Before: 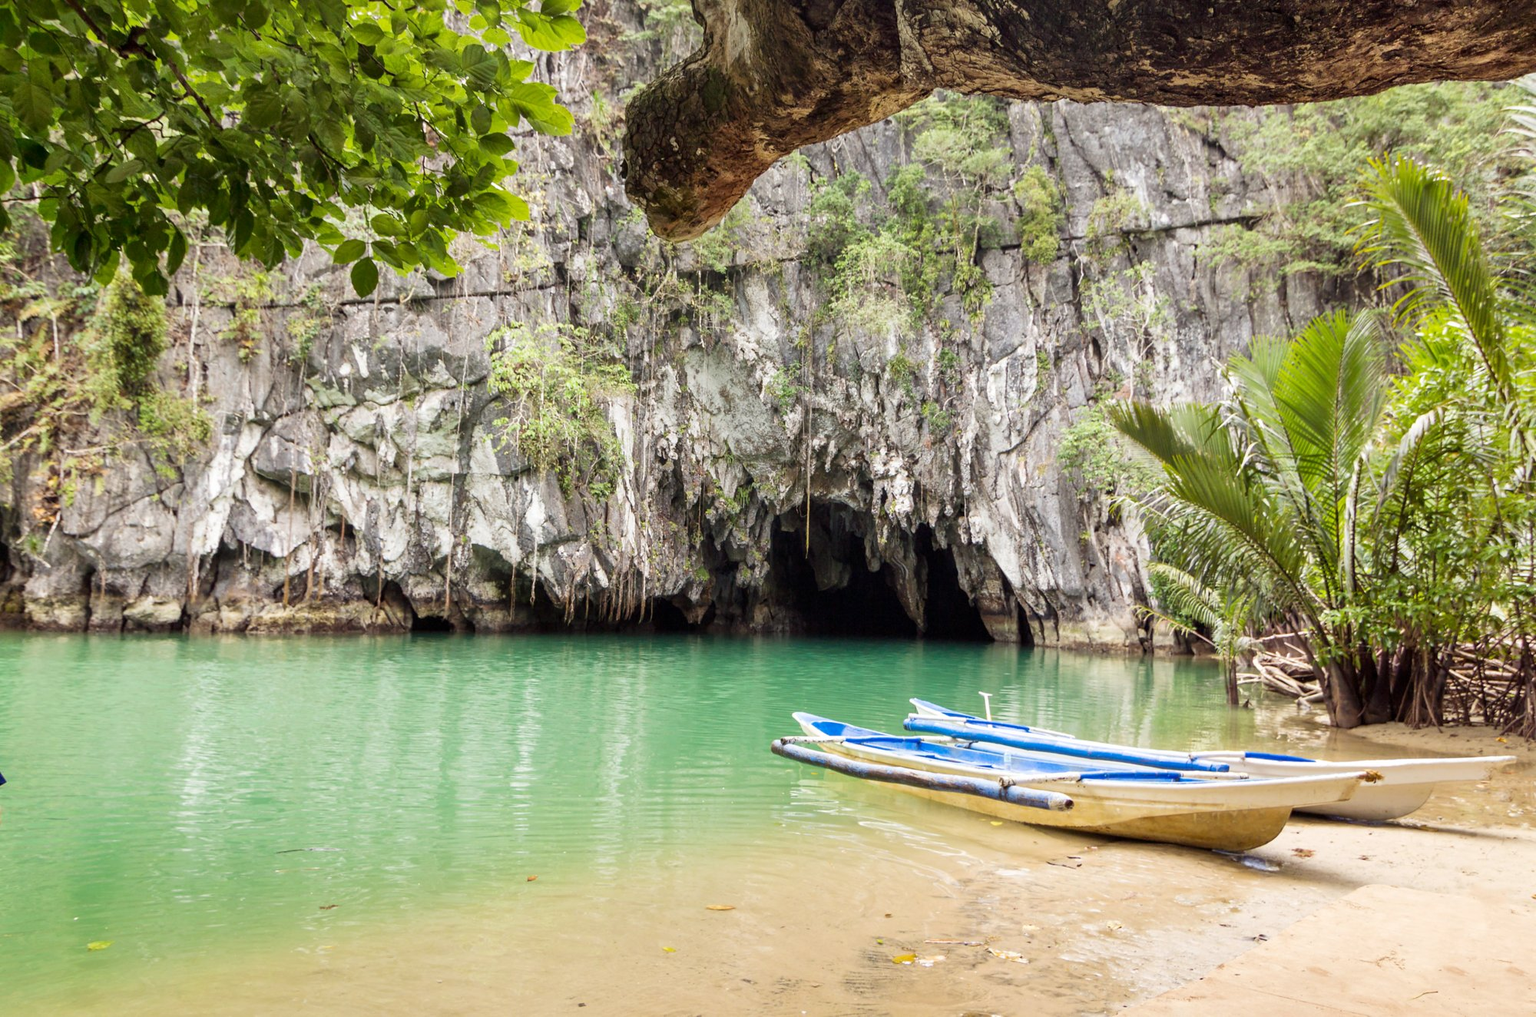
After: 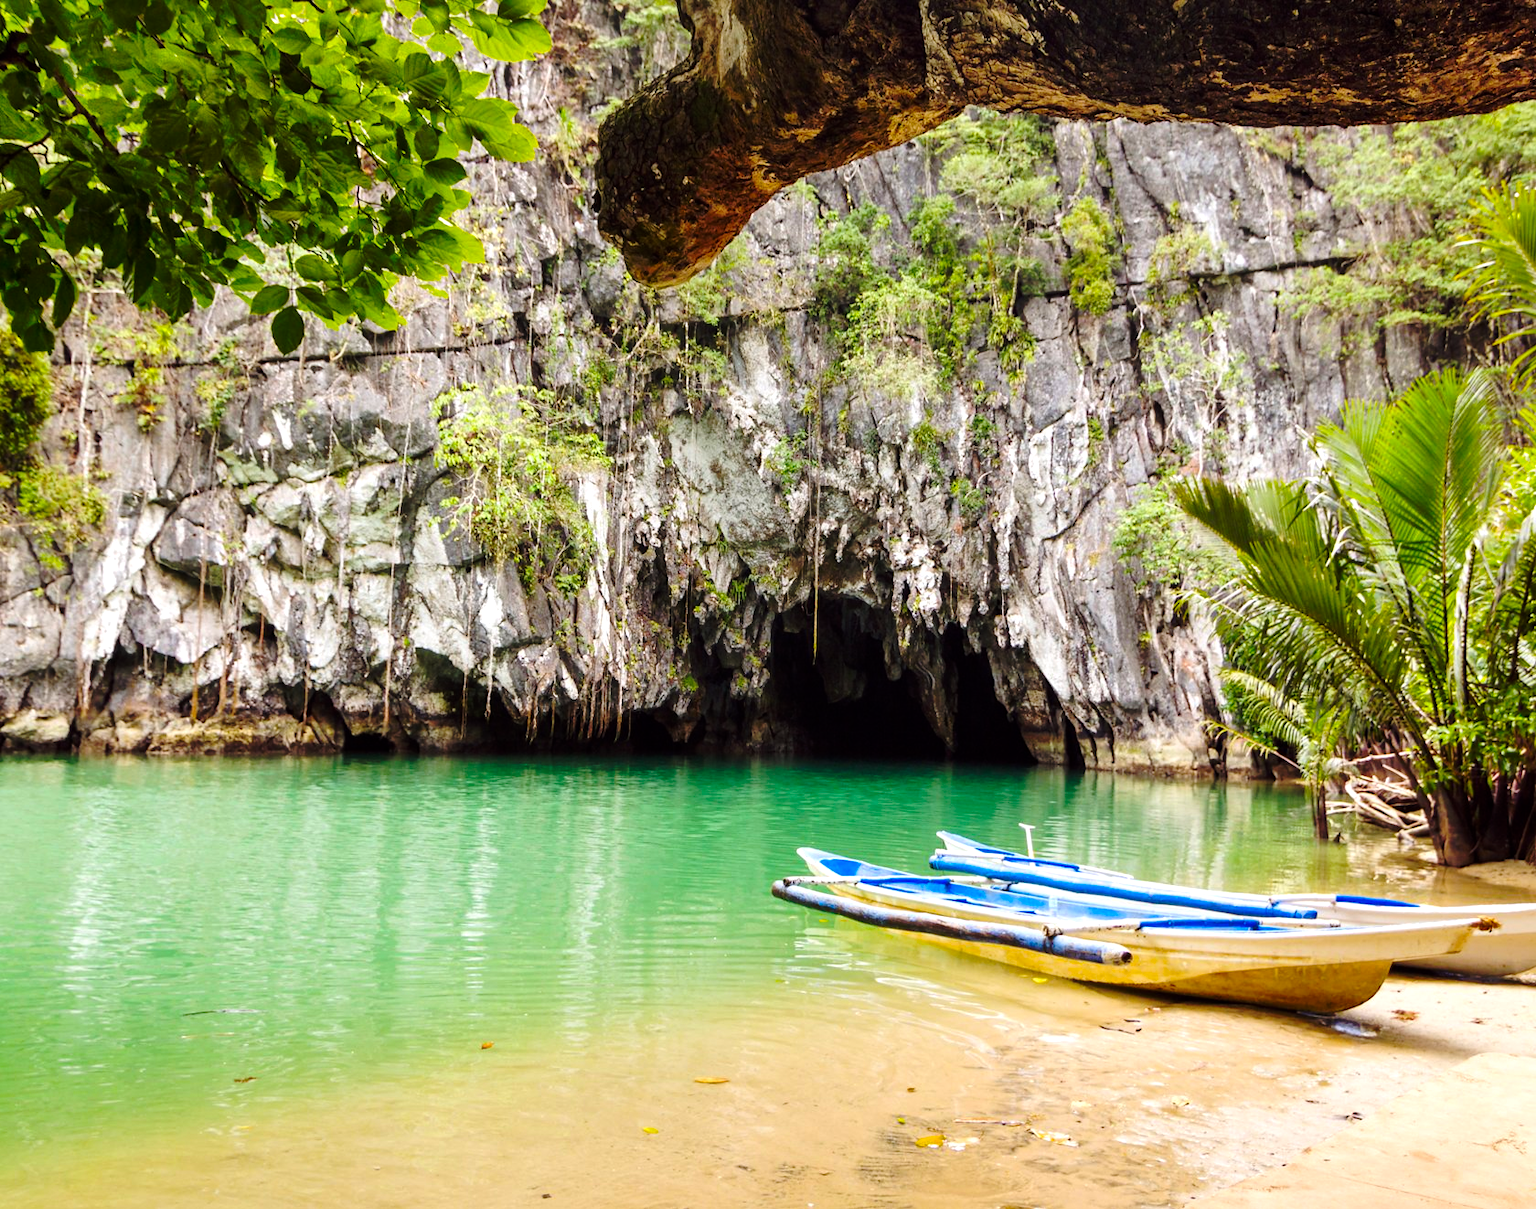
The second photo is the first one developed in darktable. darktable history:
color balance: lift [1, 1.001, 0.999, 1.001], gamma [1, 1.004, 1.007, 0.993], gain [1, 0.991, 0.987, 1.013], contrast 10%, output saturation 120%
crop: left 8.026%, right 7.374%
base curve: curves: ch0 [(0, 0) (0.073, 0.04) (0.157, 0.139) (0.492, 0.492) (0.758, 0.758) (1, 1)], preserve colors none
